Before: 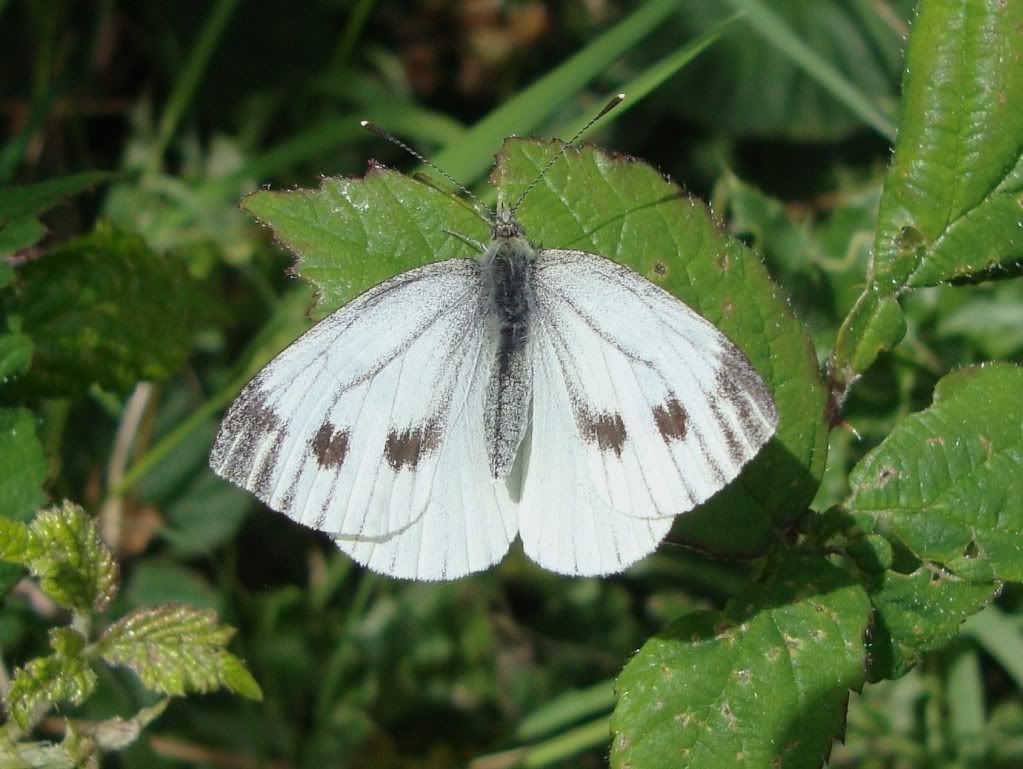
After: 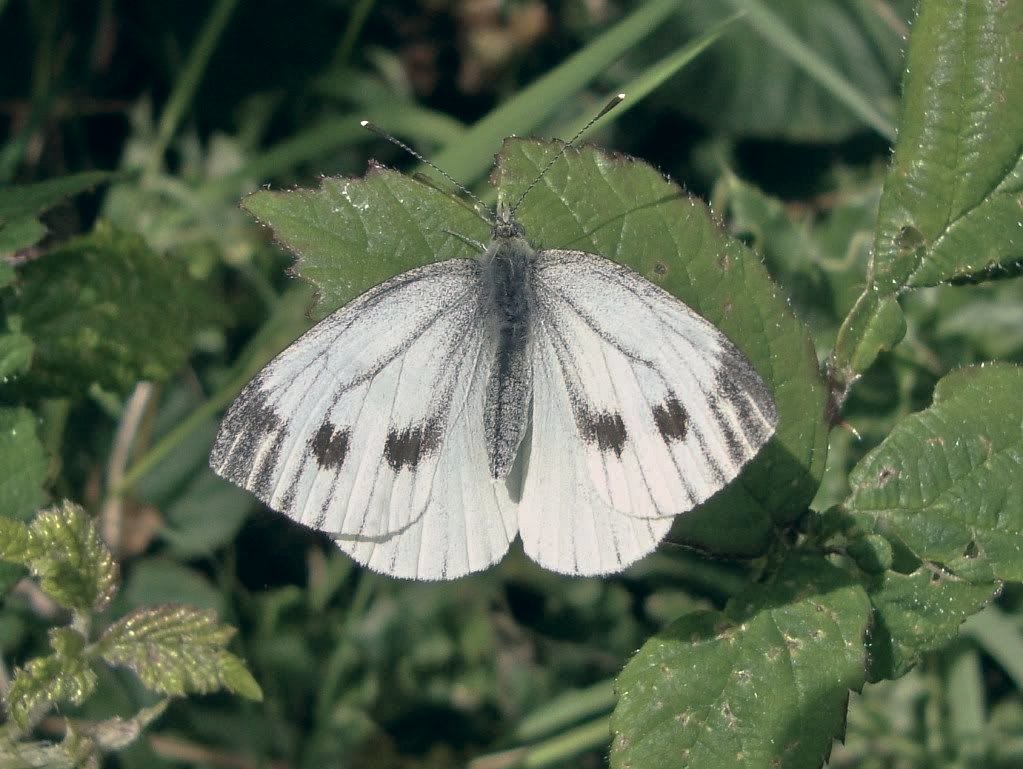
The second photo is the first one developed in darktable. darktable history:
color correction: highlights a* 5.4, highlights b* 5.31, shadows a* -4.47, shadows b* -5.24
base curve: curves: ch0 [(0, 0) (0.595, 0.418) (1, 1)], preserve colors none
tone equalizer: -7 EV 0.162 EV, -6 EV 0.607 EV, -5 EV 1.13 EV, -4 EV 1.35 EV, -3 EV 1.18 EV, -2 EV 0.6 EV, -1 EV 0.166 EV
contrast brightness saturation: contrast 0.104, saturation -0.357
